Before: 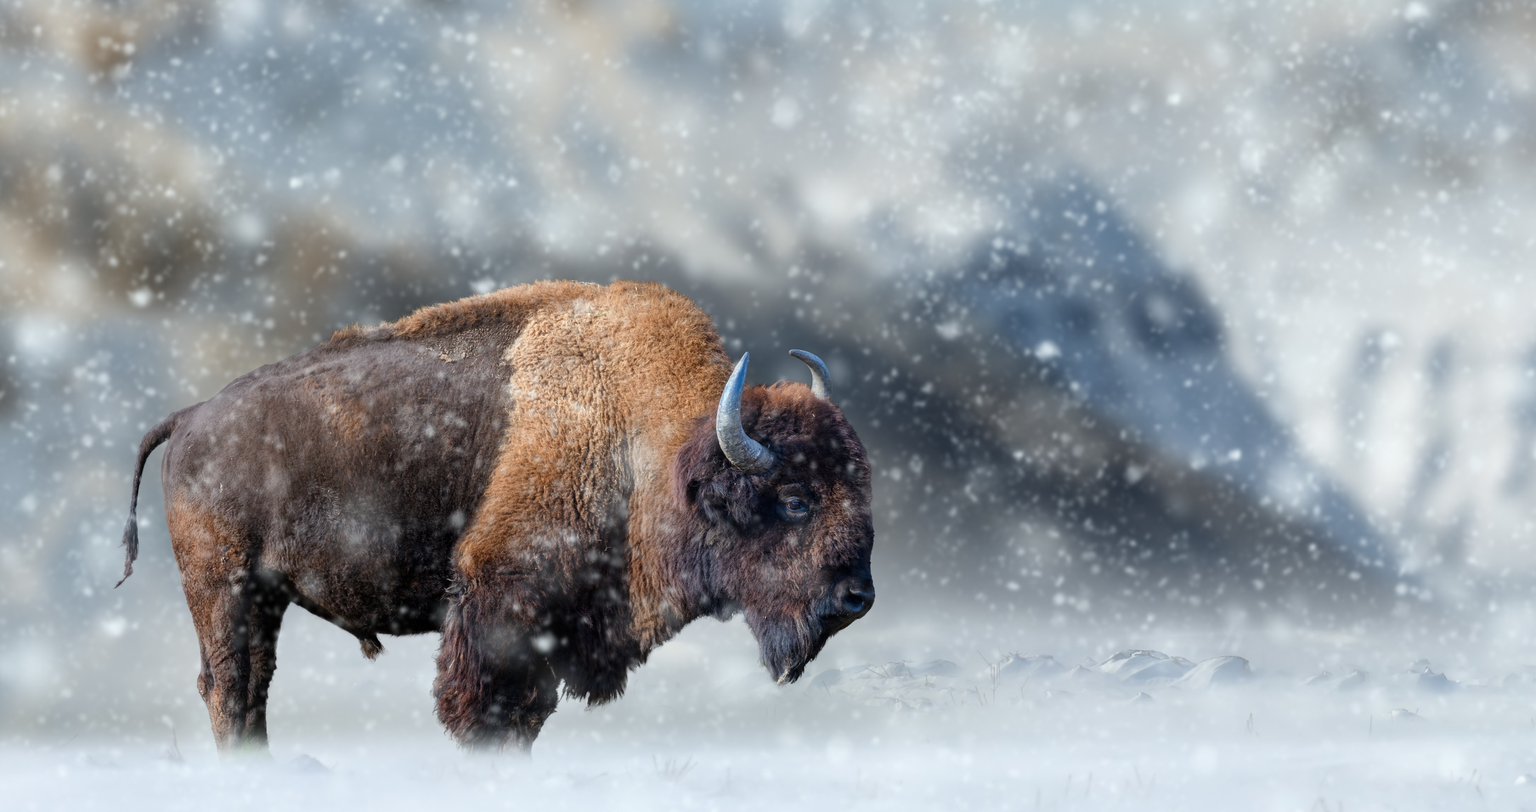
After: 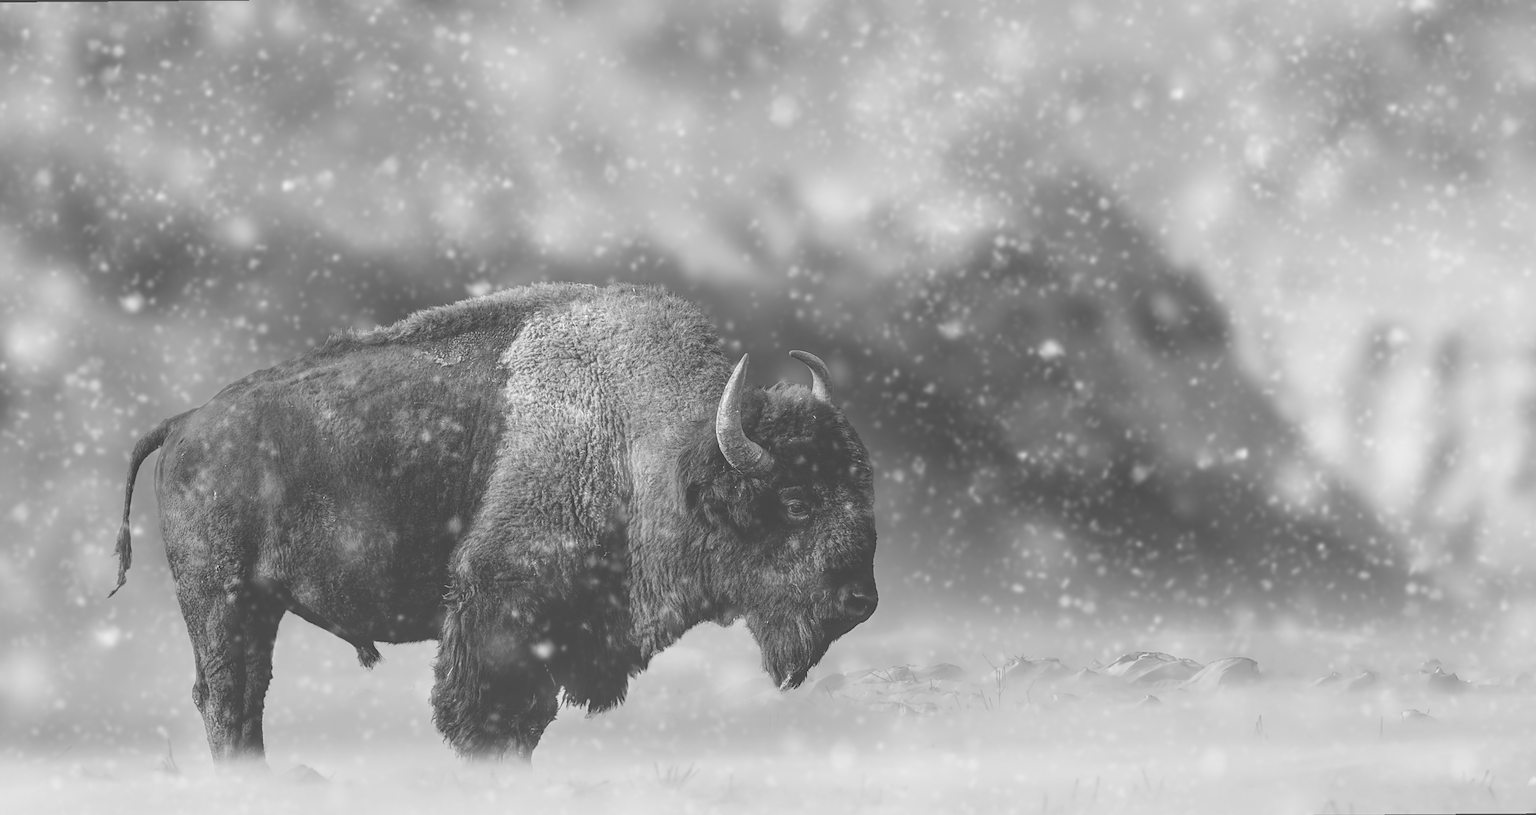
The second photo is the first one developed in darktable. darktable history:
monochrome: a -92.57, b 58.91
exposure: black level correction -0.087, compensate highlight preservation false
rotate and perspective: rotation -0.45°, automatic cropping original format, crop left 0.008, crop right 0.992, crop top 0.012, crop bottom 0.988
local contrast: on, module defaults
sharpen: on, module defaults
